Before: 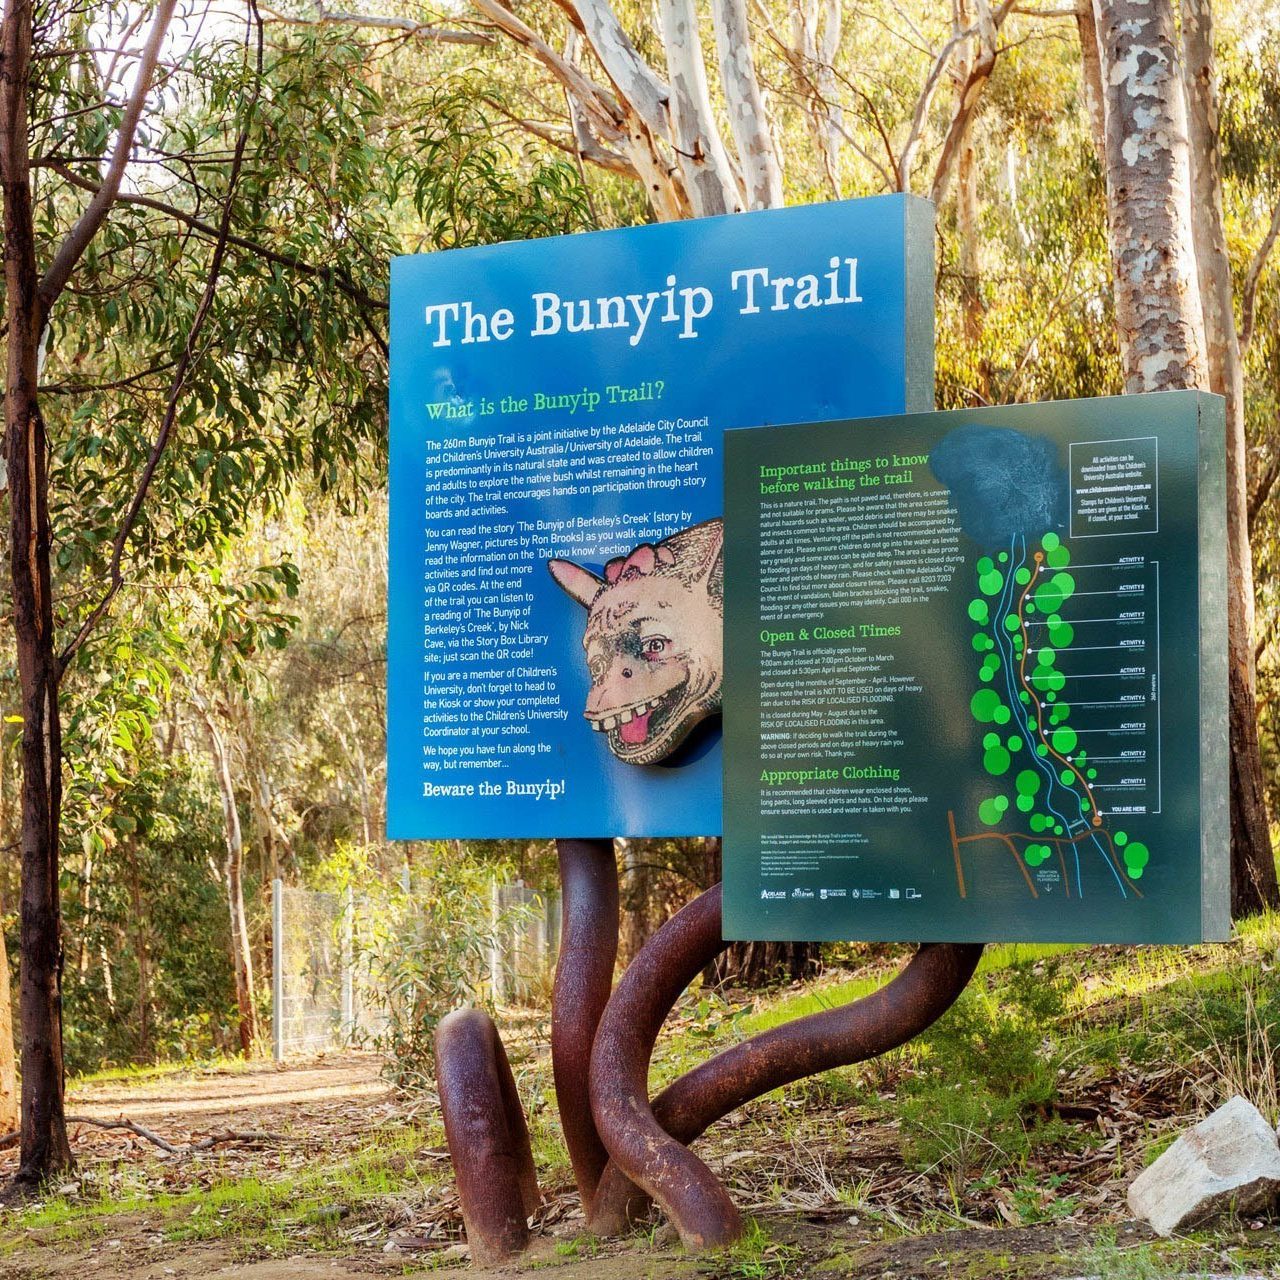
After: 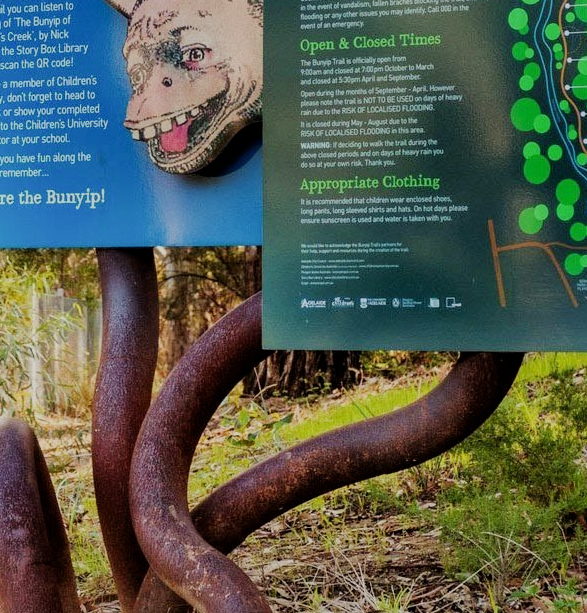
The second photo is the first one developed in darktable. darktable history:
filmic rgb: black relative exposure -7.65 EV, white relative exposure 4.56 EV, hardness 3.61
crop: left 35.946%, top 46.248%, right 18.142%, bottom 5.817%
